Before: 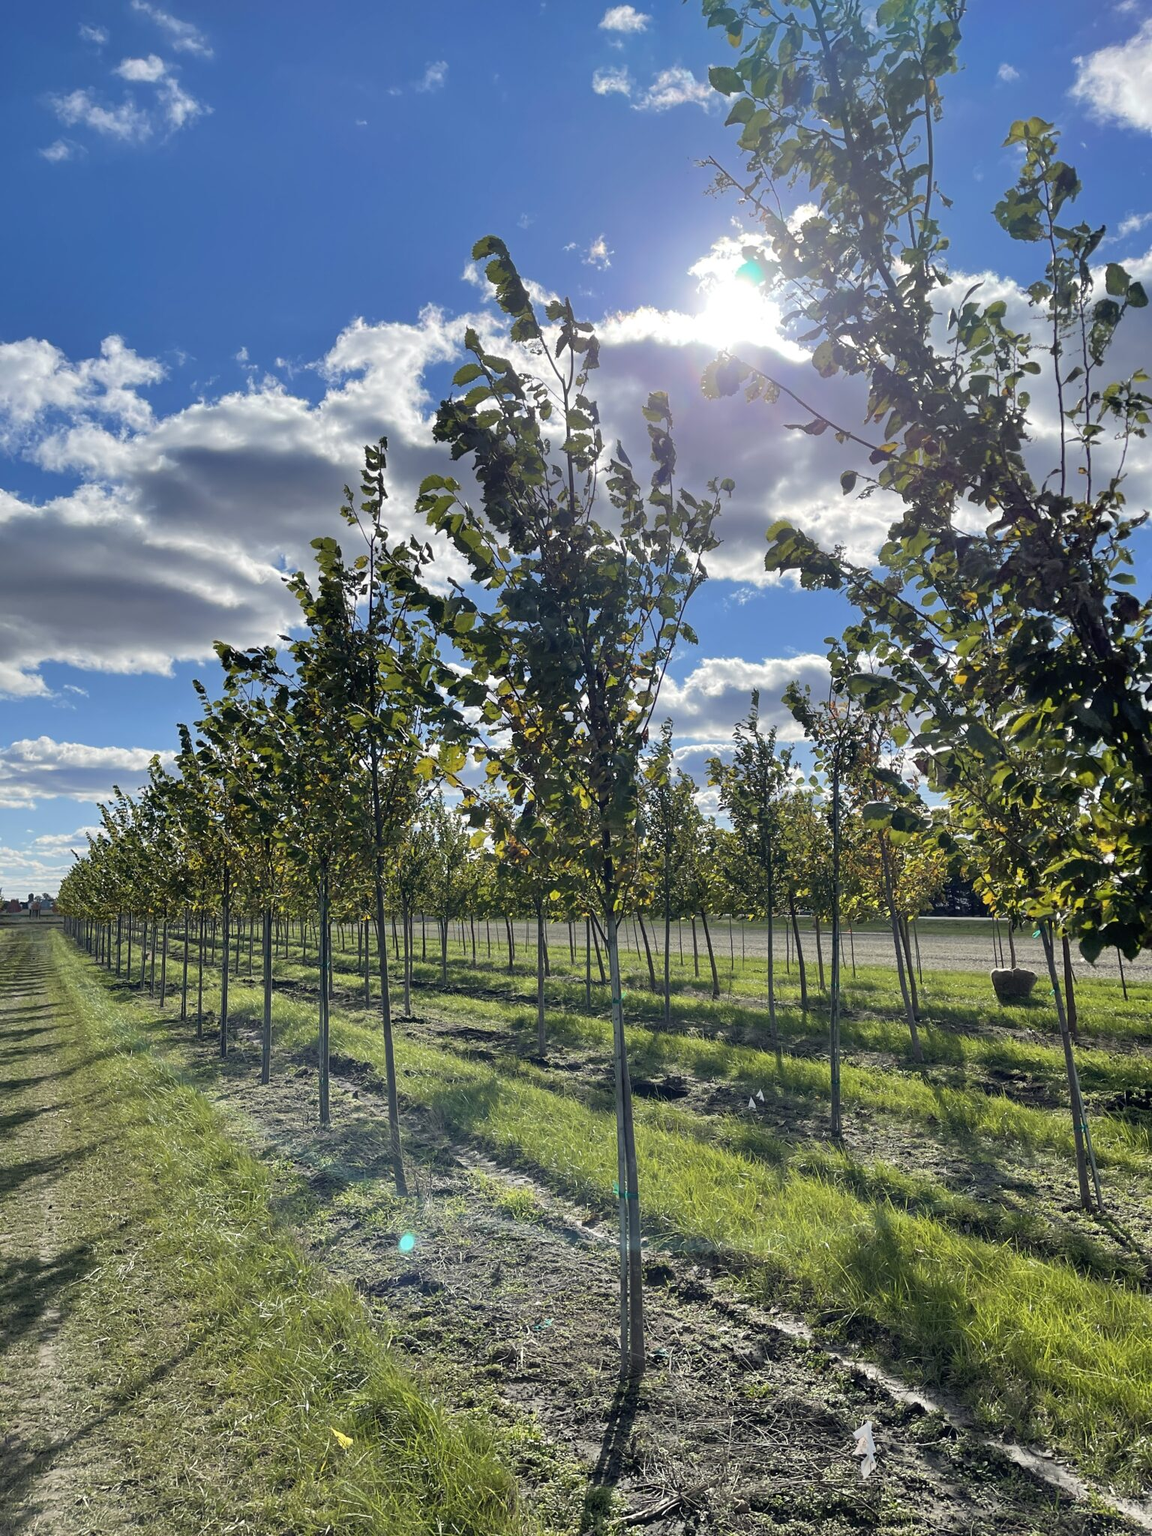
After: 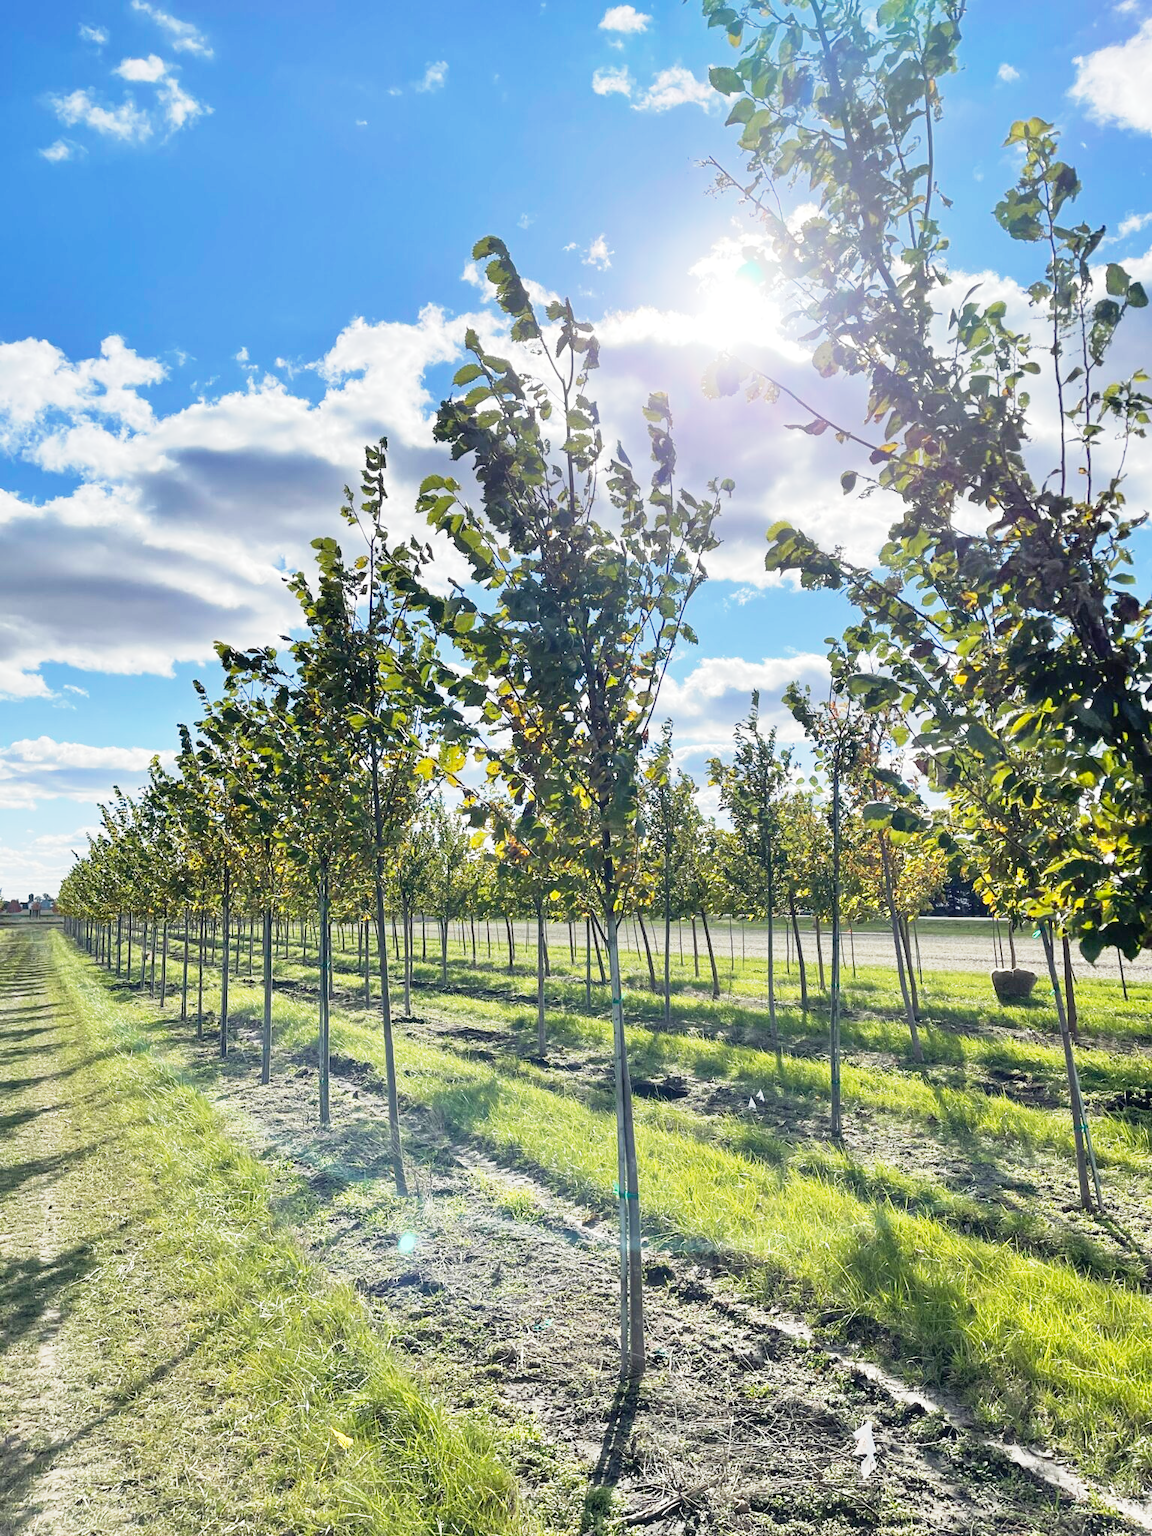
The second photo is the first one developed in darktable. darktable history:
base curve: curves: ch0 [(0, 0) (0.088, 0.125) (0.176, 0.251) (0.354, 0.501) (0.613, 0.749) (1, 0.877)], preserve colors none
exposure: black level correction 0, exposure 0.7 EV, compensate exposure bias true, compensate highlight preservation false
